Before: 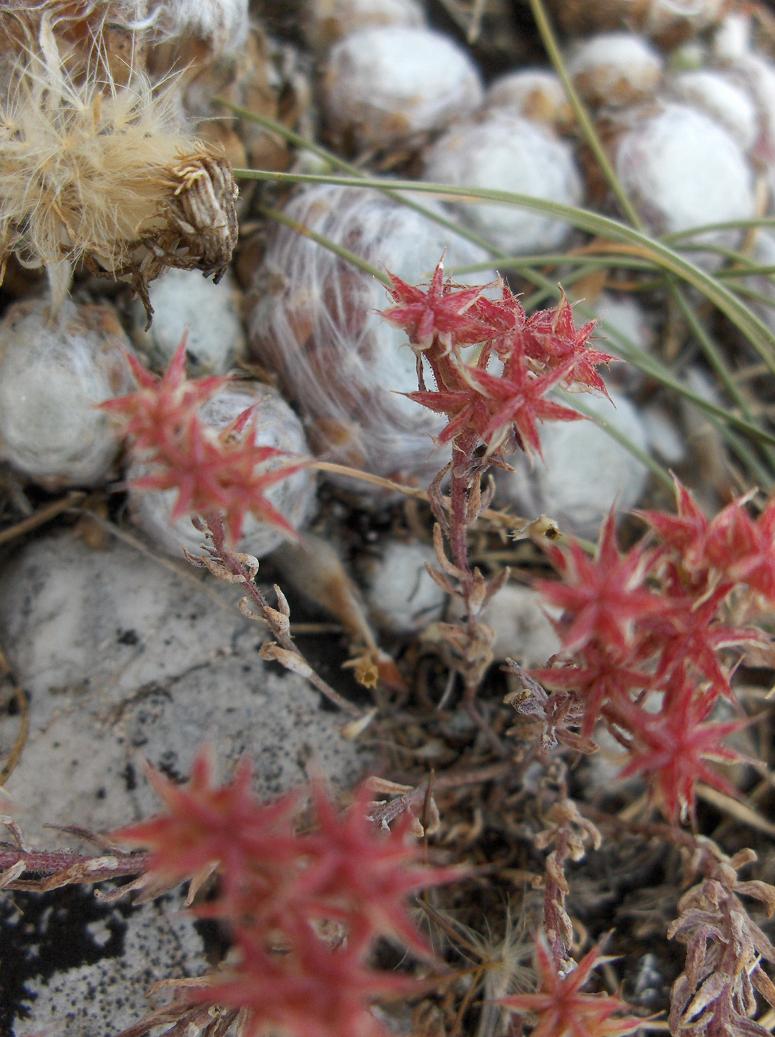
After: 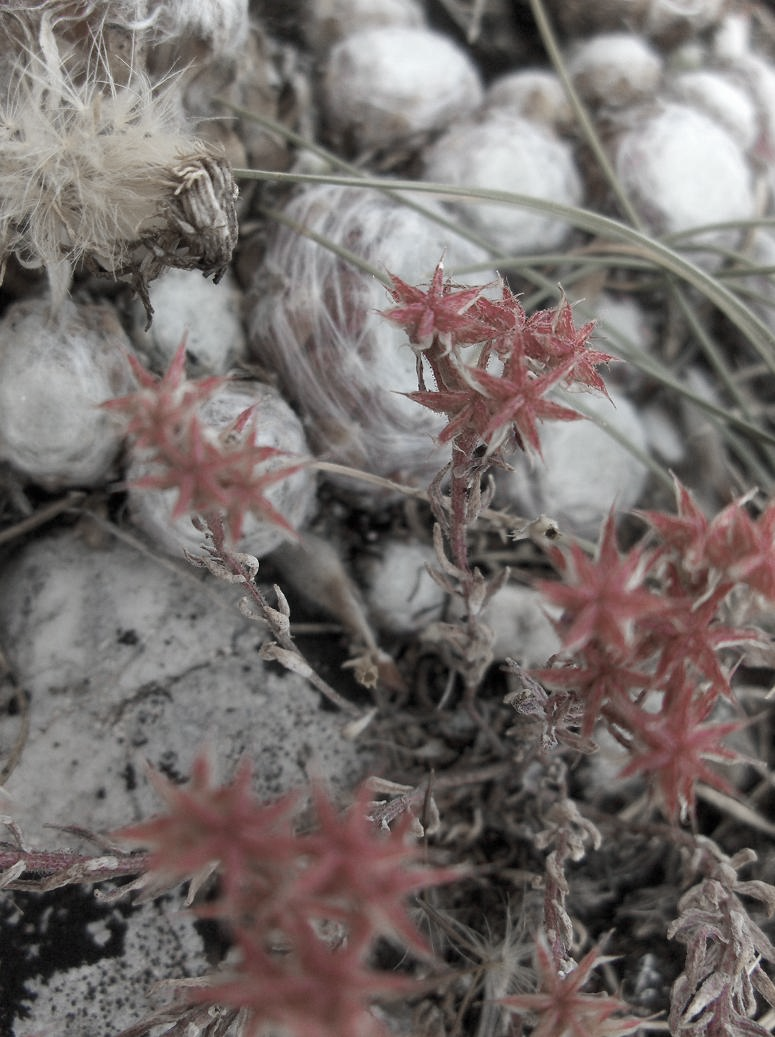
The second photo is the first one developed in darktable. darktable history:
color zones: curves: ch1 [(0, 0.34) (0.143, 0.164) (0.286, 0.152) (0.429, 0.176) (0.571, 0.173) (0.714, 0.188) (0.857, 0.199) (1, 0.34)]
